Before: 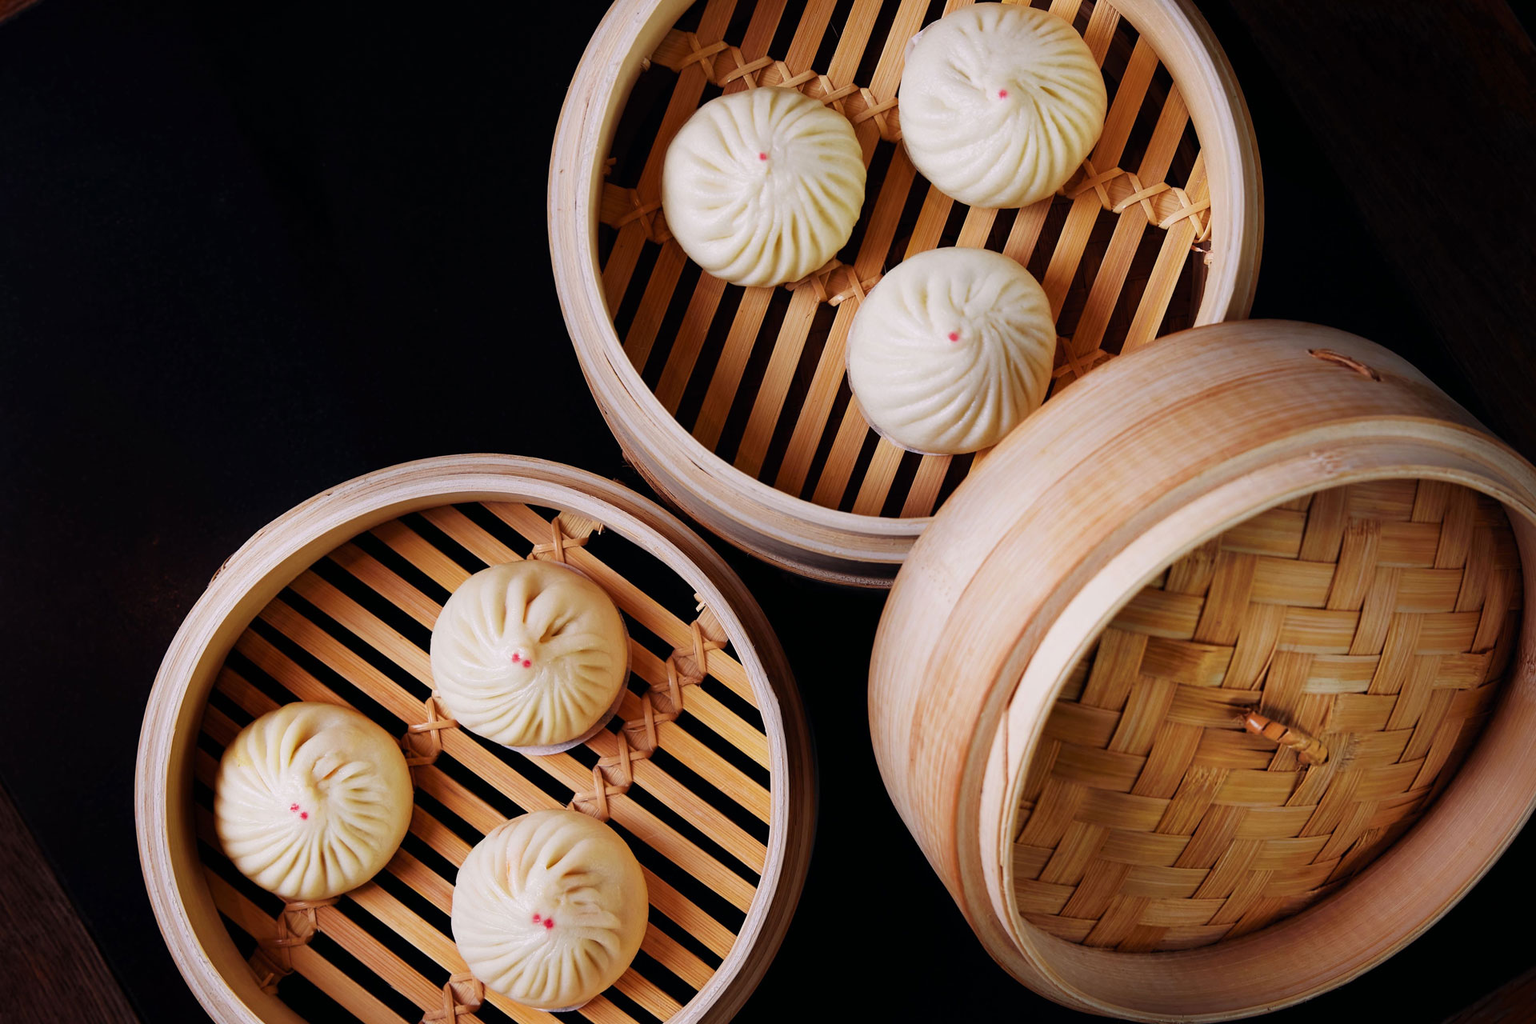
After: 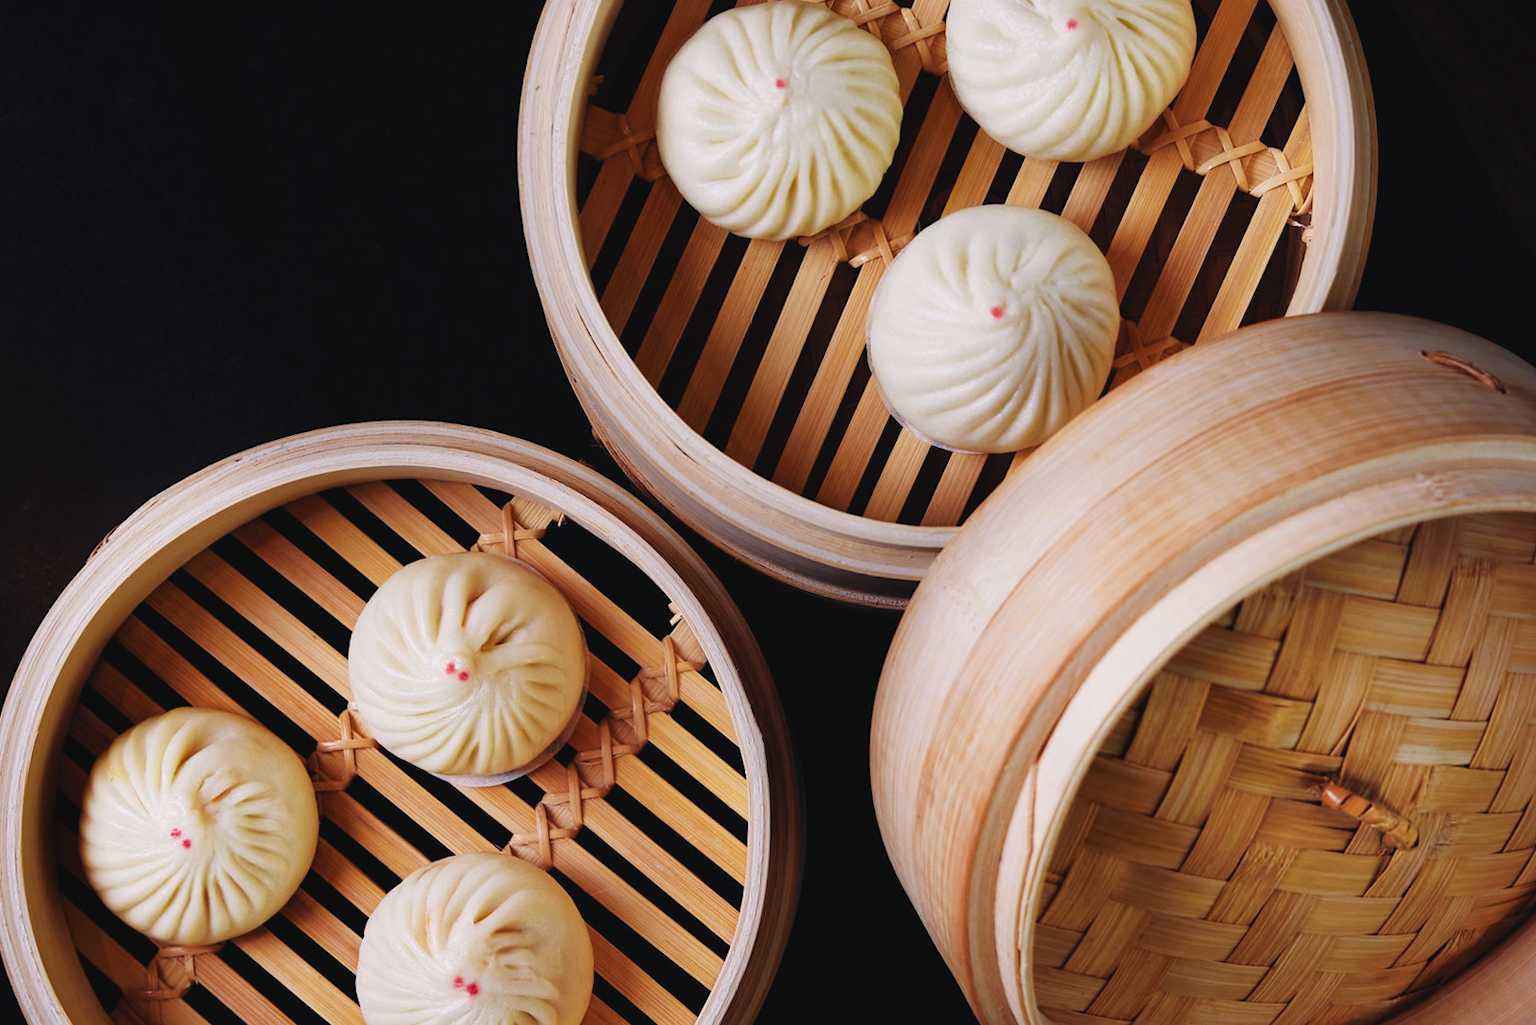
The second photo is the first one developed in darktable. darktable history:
crop and rotate: angle -3.14°, left 5.358%, top 5.224%, right 4.64%, bottom 4.587%
exposure: black level correction -0.004, exposure 0.037 EV, compensate highlight preservation false
